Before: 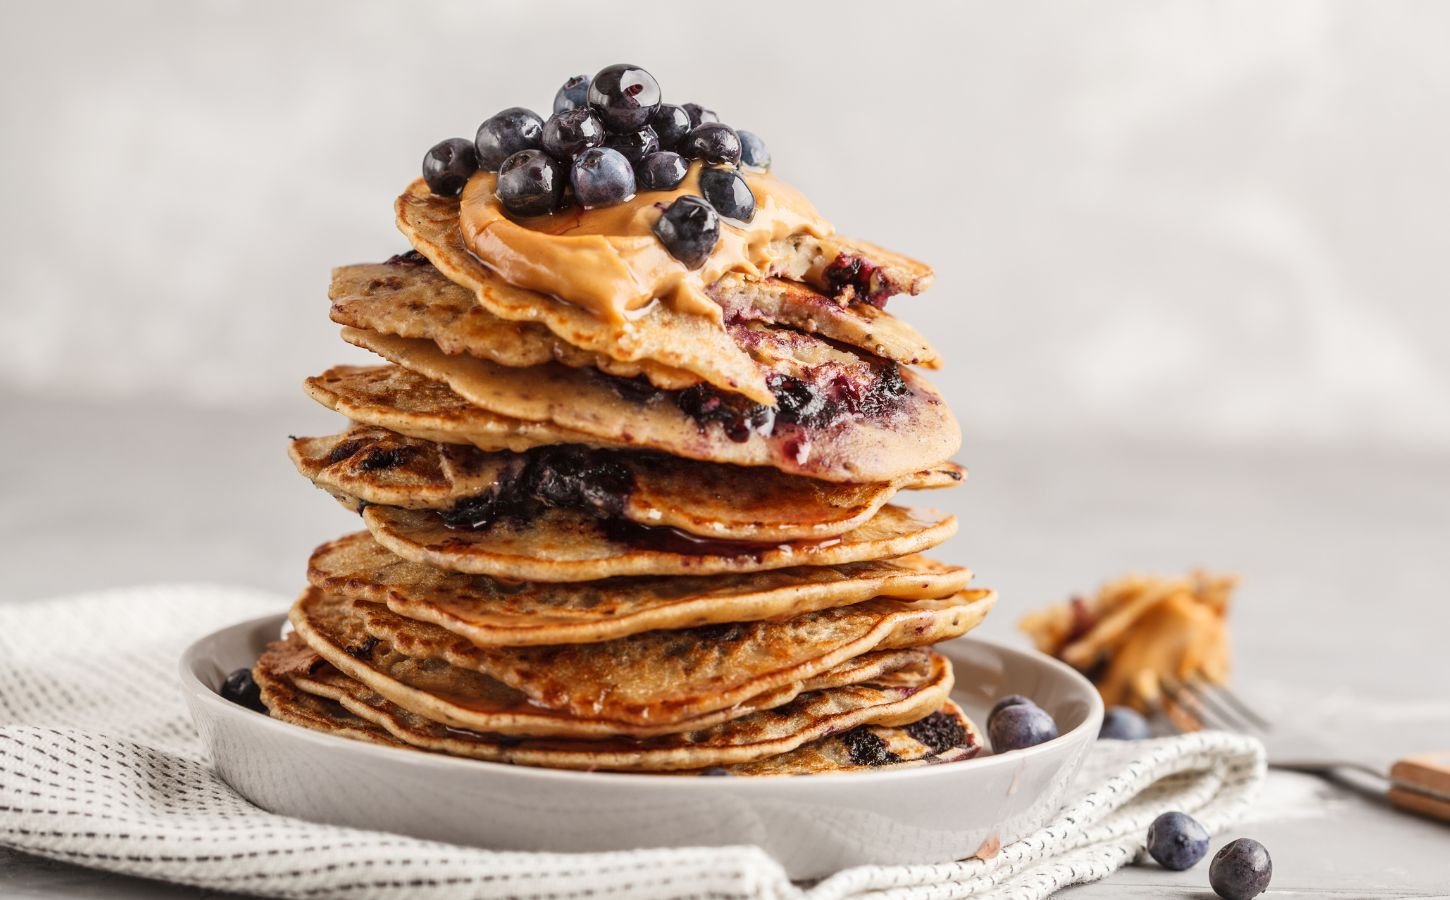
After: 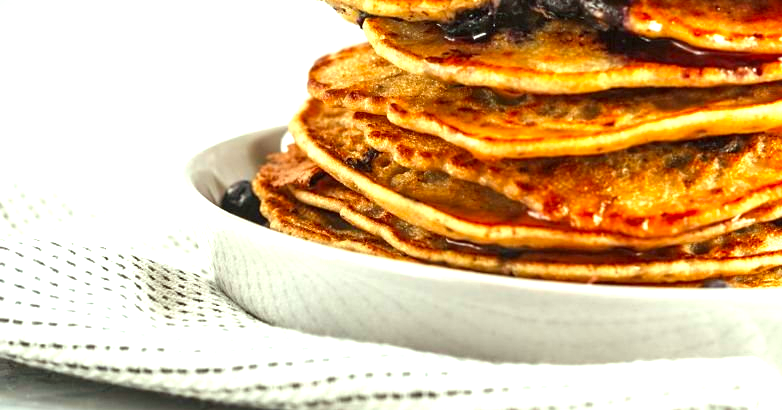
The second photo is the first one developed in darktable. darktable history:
crop and rotate: top 54.244%, right 46.05%, bottom 0.117%
color correction: highlights a* -7.58, highlights b* 0.895, shadows a* -3.52, saturation 1.43
exposure: black level correction 0, exposure 1.199 EV, compensate exposure bias true, compensate highlight preservation false
sharpen: amount 0.213
